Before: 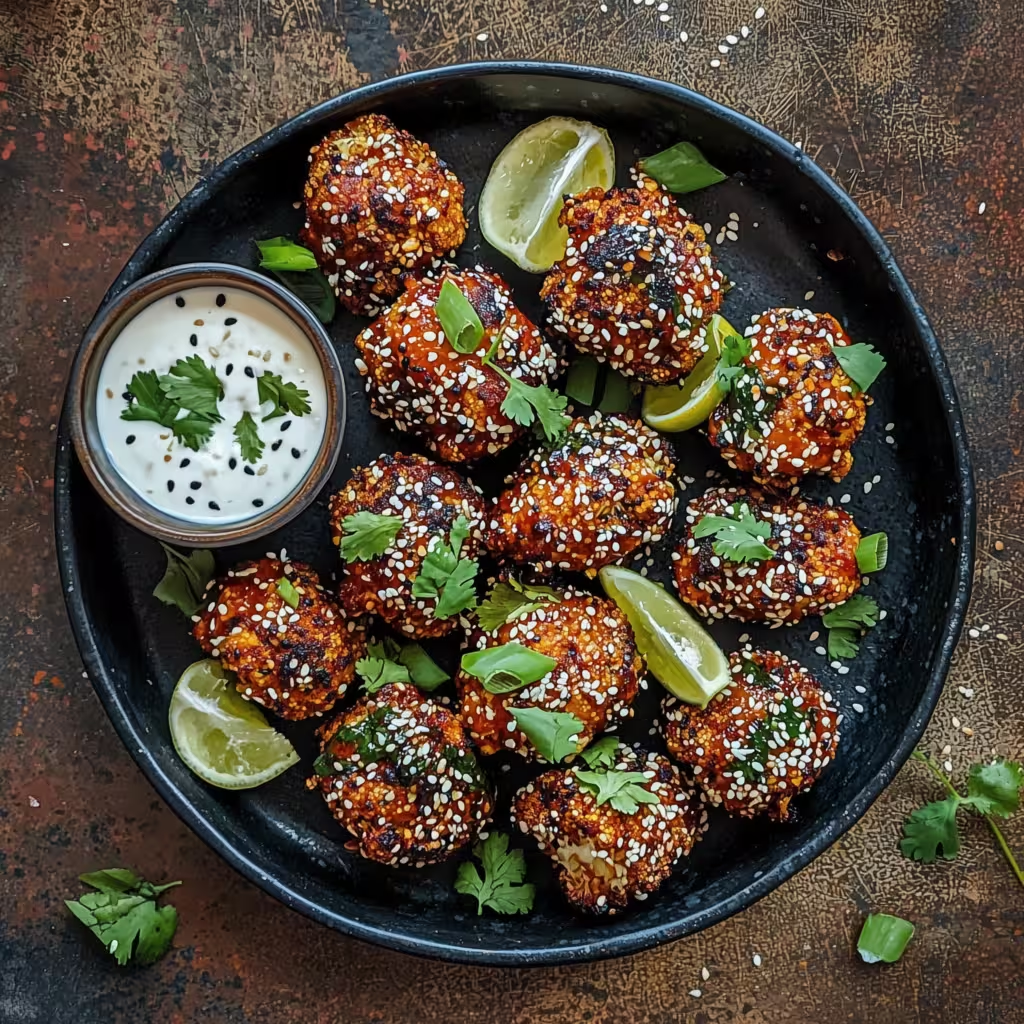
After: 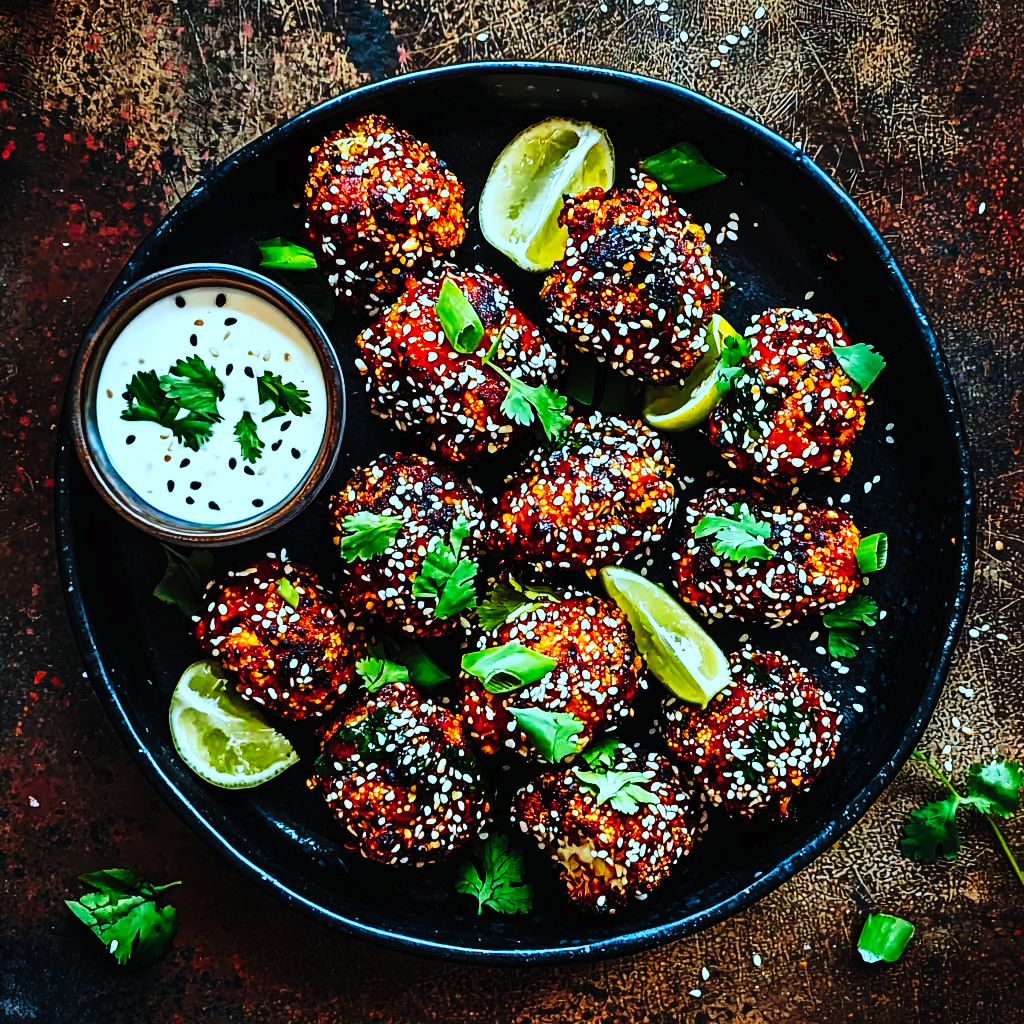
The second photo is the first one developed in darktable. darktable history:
color correction: highlights a* -10.69, highlights b* -19.19
tone curve: curves: ch0 [(0, 0) (0.003, 0.01) (0.011, 0.01) (0.025, 0.011) (0.044, 0.014) (0.069, 0.018) (0.1, 0.022) (0.136, 0.026) (0.177, 0.035) (0.224, 0.051) (0.277, 0.085) (0.335, 0.158) (0.399, 0.299) (0.468, 0.457) (0.543, 0.634) (0.623, 0.801) (0.709, 0.904) (0.801, 0.963) (0.898, 0.986) (1, 1)], preserve colors none
